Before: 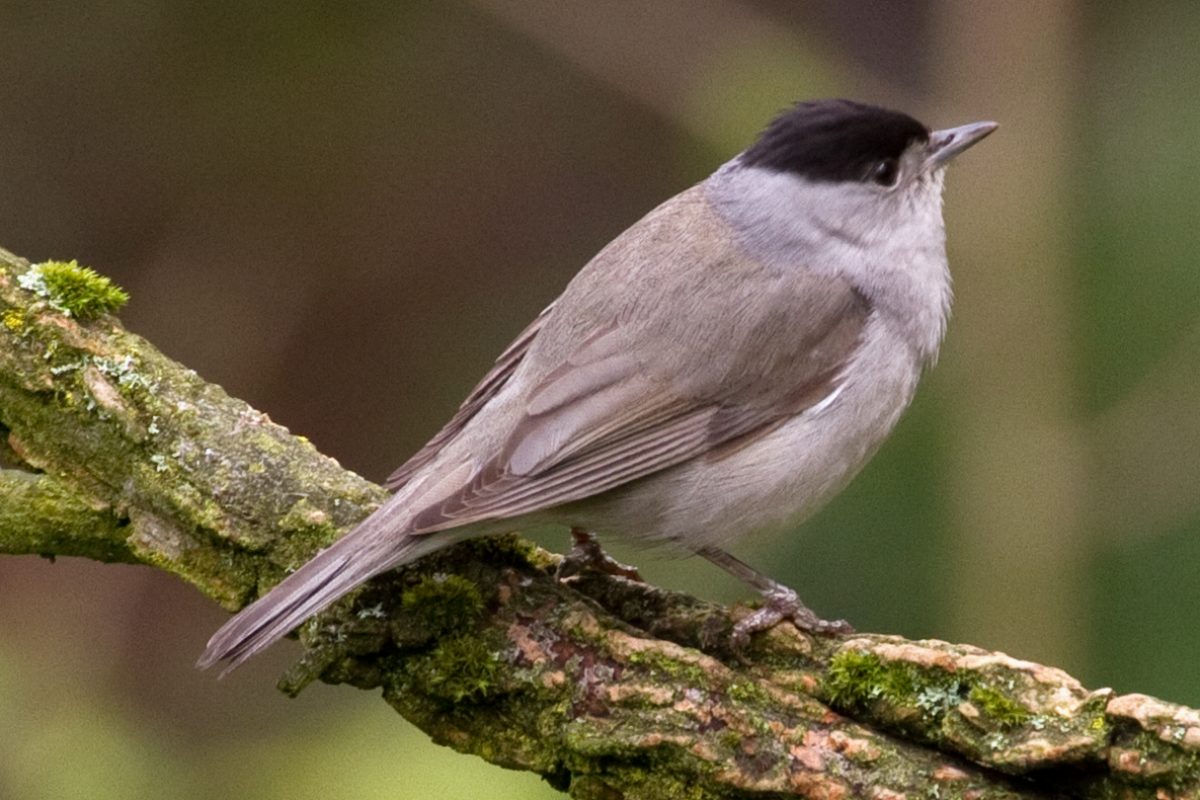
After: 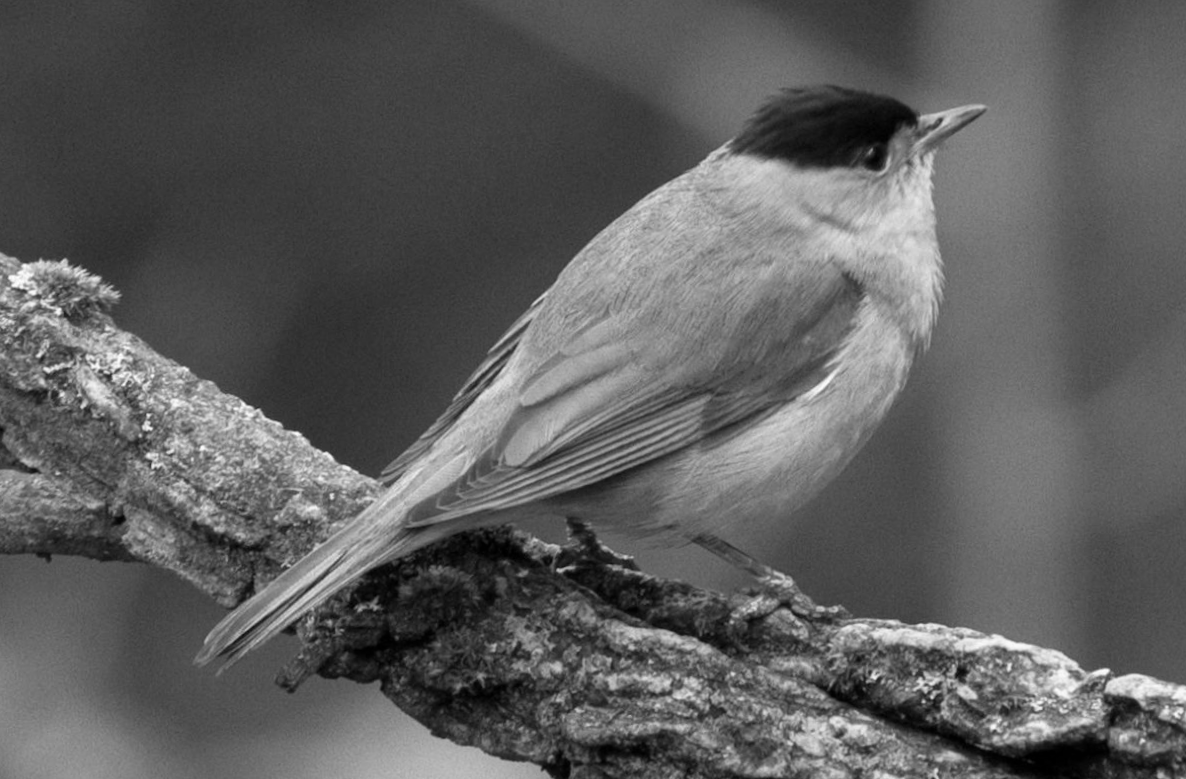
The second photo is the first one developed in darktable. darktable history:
rotate and perspective: rotation -1°, crop left 0.011, crop right 0.989, crop top 0.025, crop bottom 0.975
monochrome: on, module defaults
